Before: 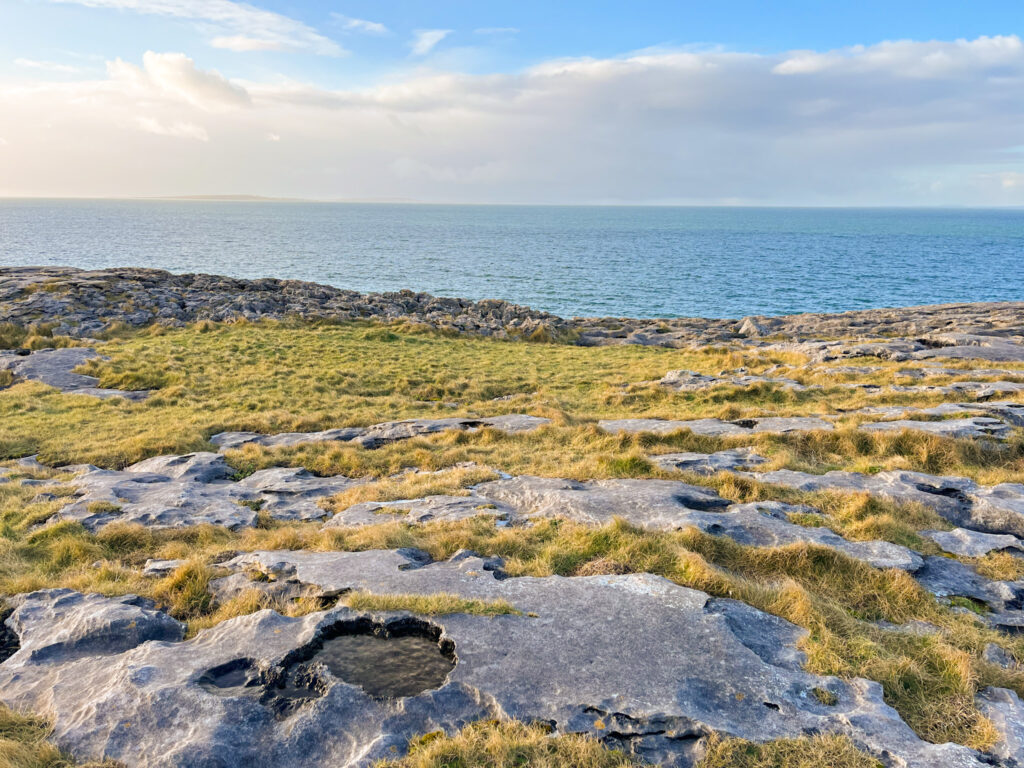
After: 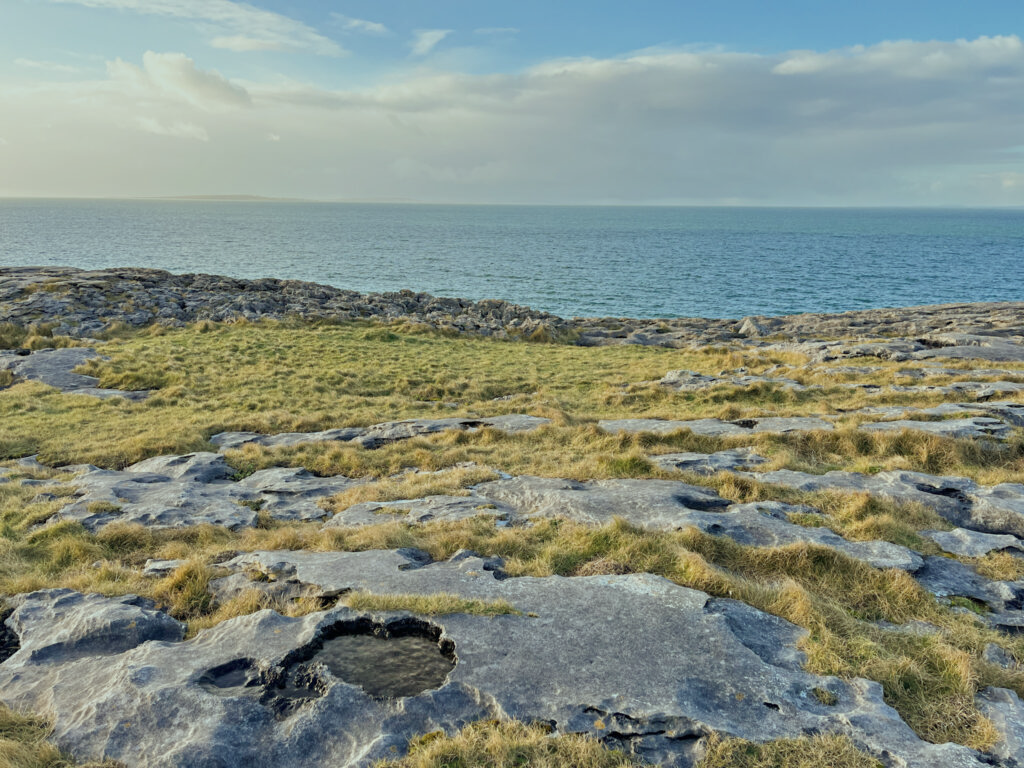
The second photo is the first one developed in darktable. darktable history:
color correction: highlights a* -8.13, highlights b* 3.09
tone equalizer: -8 EV -0.002 EV, -7 EV 0.004 EV, -6 EV -0.016 EV, -5 EV 0.018 EV, -4 EV -0.023 EV, -3 EV 0.015 EV, -2 EV -0.068 EV, -1 EV -0.3 EV, +0 EV -0.561 EV
contrast brightness saturation: contrast 0.06, brightness -0.007, saturation -0.215
